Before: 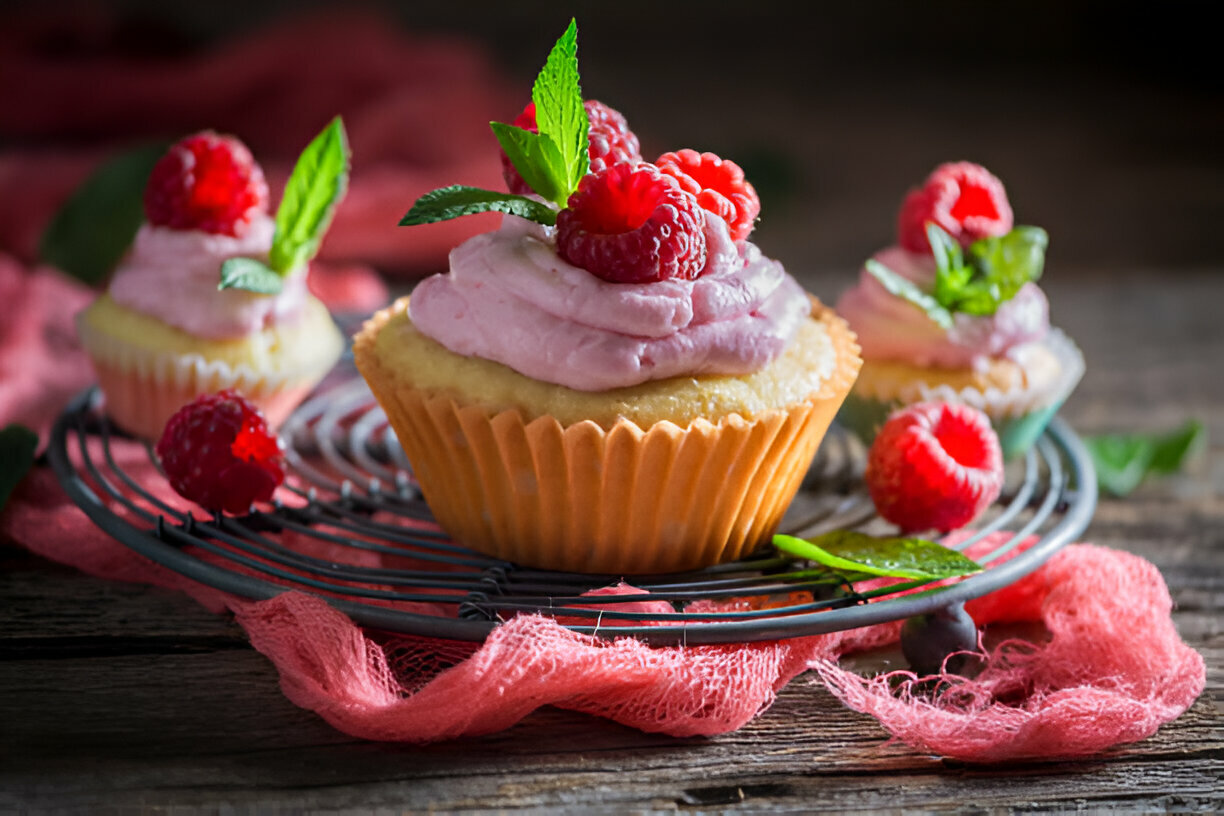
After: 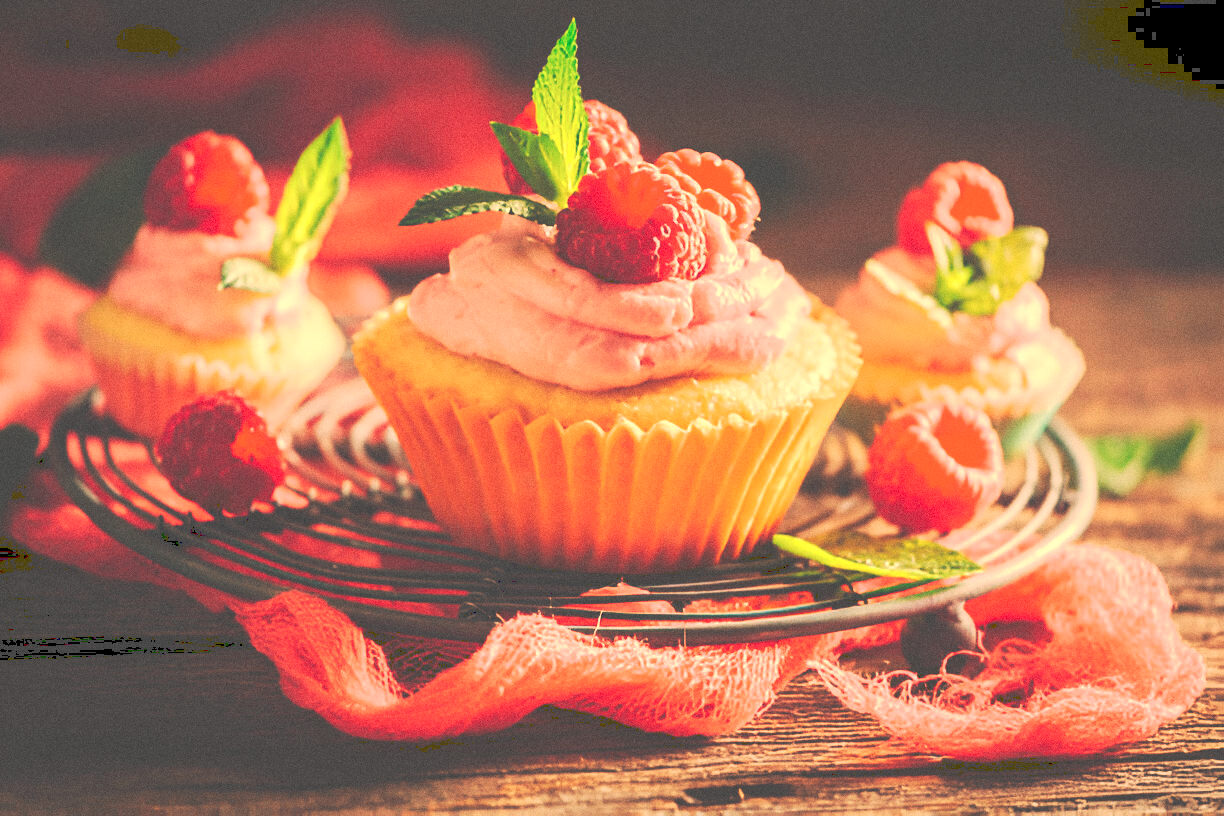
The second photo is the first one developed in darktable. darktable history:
contrast brightness saturation: contrast 0.1, brightness 0.03, saturation 0.09
white balance: red 1.467, blue 0.684
exposure: exposure 0.3 EV, compensate highlight preservation false
tone curve: curves: ch0 [(0, 0) (0.003, 0.301) (0.011, 0.302) (0.025, 0.307) (0.044, 0.313) (0.069, 0.316) (0.1, 0.322) (0.136, 0.325) (0.177, 0.341) (0.224, 0.358) (0.277, 0.386) (0.335, 0.429) (0.399, 0.486) (0.468, 0.556) (0.543, 0.644) (0.623, 0.728) (0.709, 0.796) (0.801, 0.854) (0.898, 0.908) (1, 1)], preserve colors none
grain: coarseness 0.09 ISO
